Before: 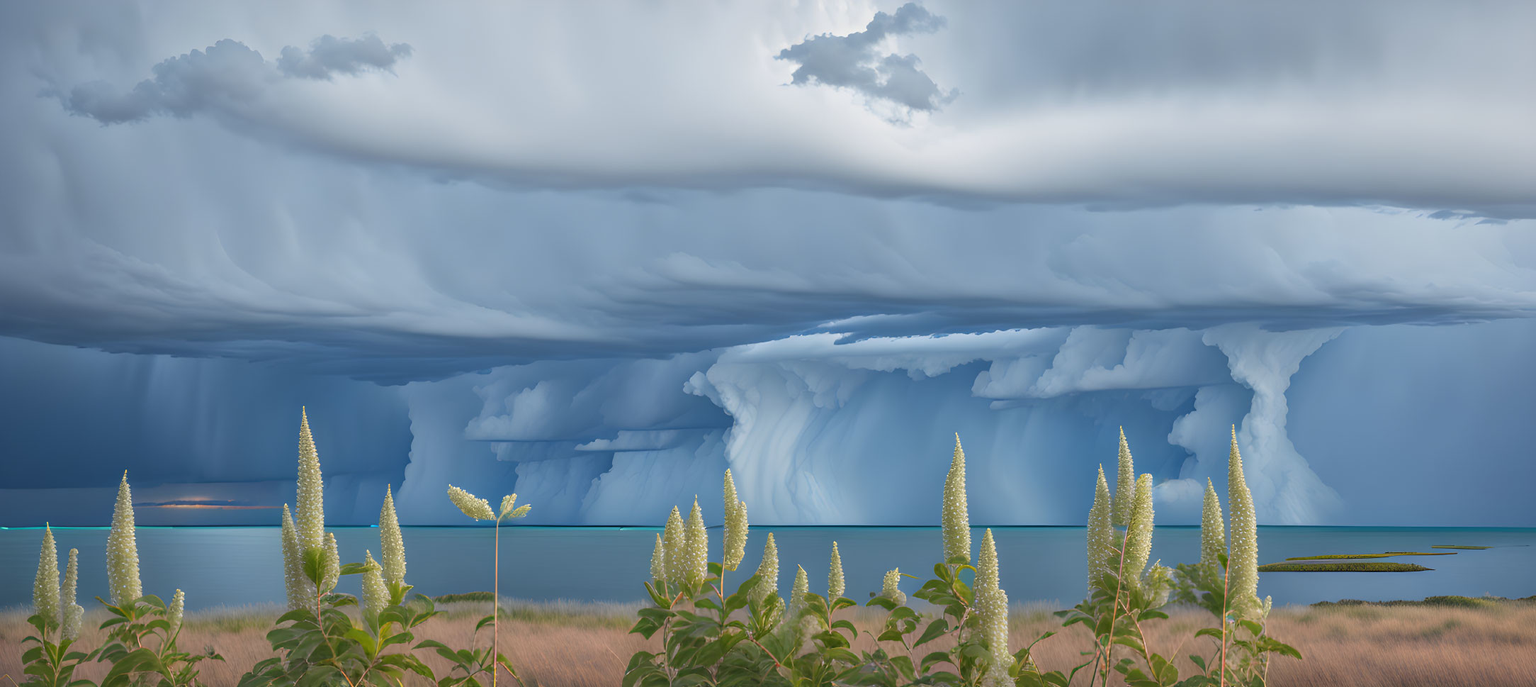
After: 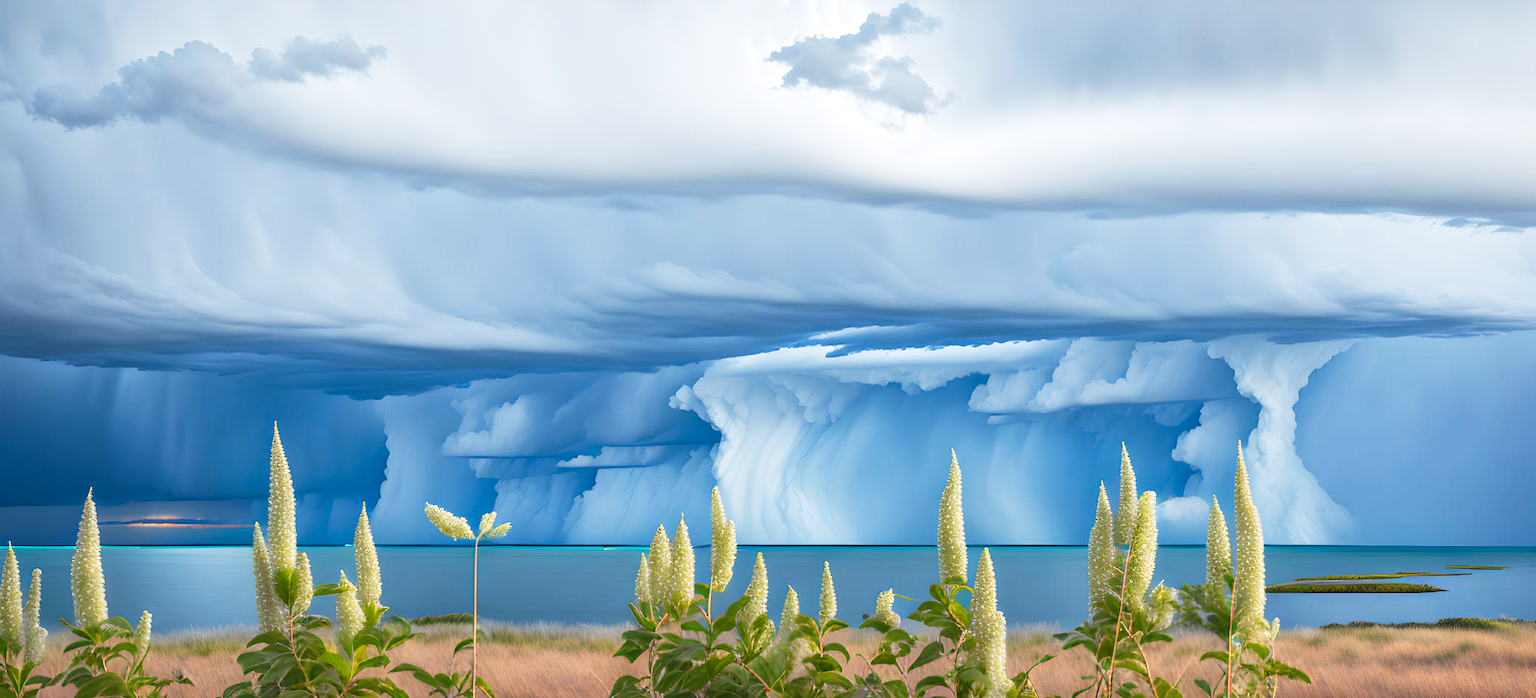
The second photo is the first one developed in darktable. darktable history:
exposure: exposure 0.376 EV, compensate highlight preservation false
crop and rotate: left 2.521%, right 1.037%, bottom 1.83%
tone curve: curves: ch0 [(0, 0) (0.003, 0.008) (0.011, 0.008) (0.025, 0.011) (0.044, 0.017) (0.069, 0.026) (0.1, 0.039) (0.136, 0.054) (0.177, 0.093) (0.224, 0.15) (0.277, 0.21) (0.335, 0.285) (0.399, 0.366) (0.468, 0.462) (0.543, 0.564) (0.623, 0.679) (0.709, 0.79) (0.801, 0.883) (0.898, 0.95) (1, 1)], preserve colors none
